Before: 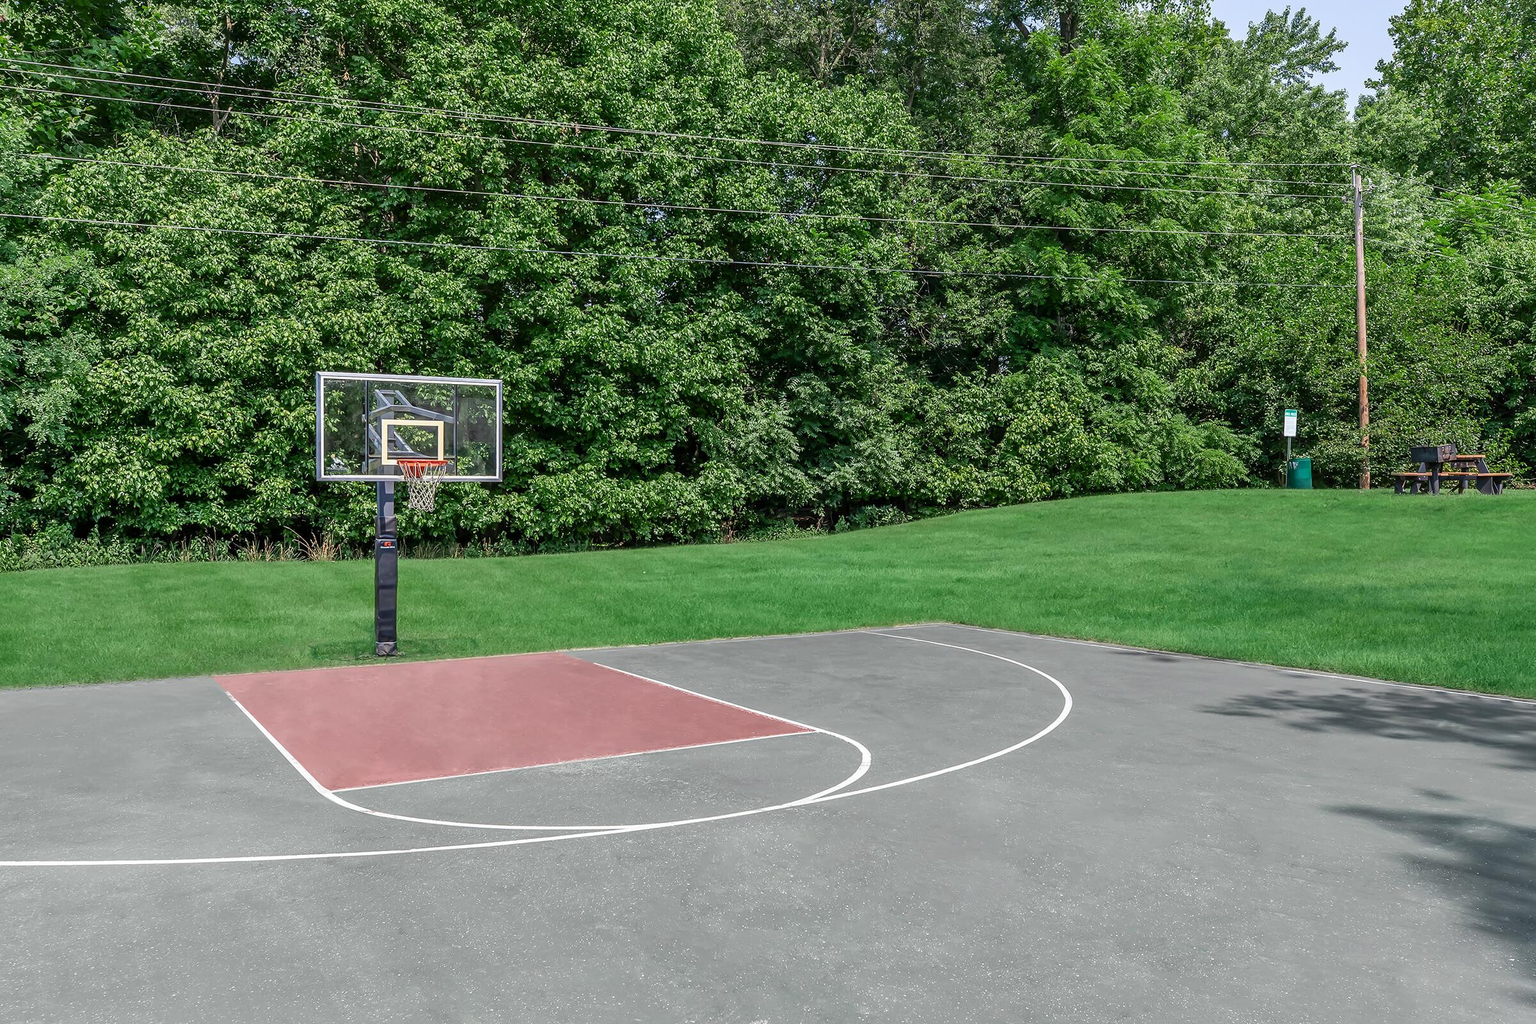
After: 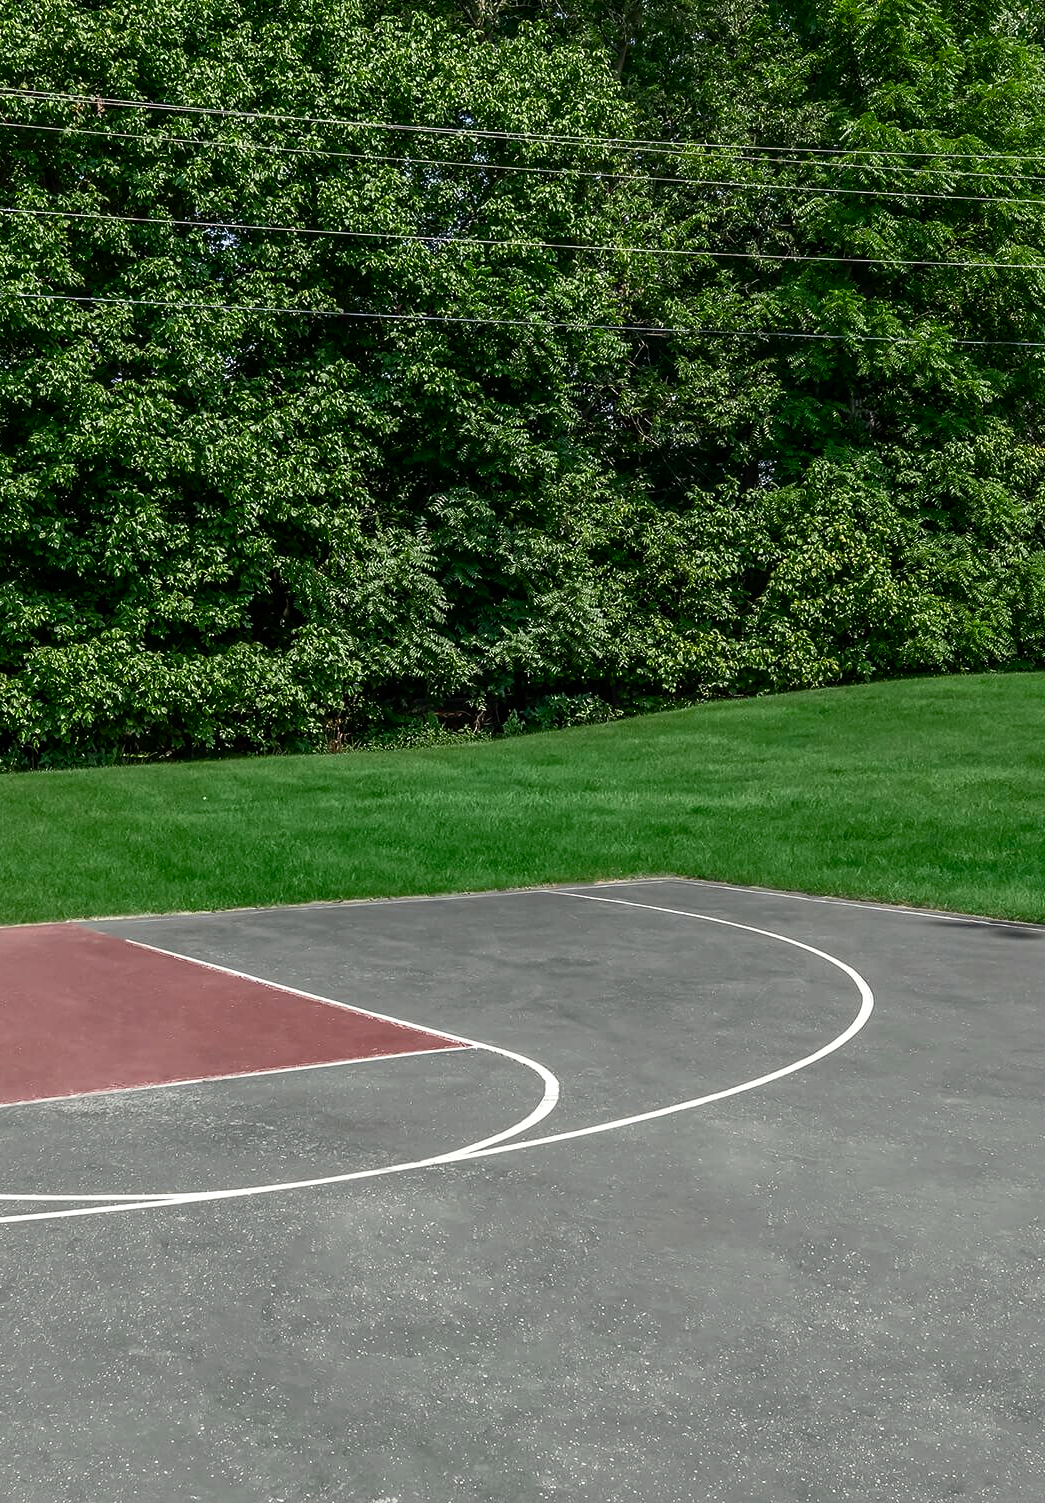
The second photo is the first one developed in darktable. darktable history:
color balance rgb: highlights gain › luminance 5.663%, highlights gain › chroma 1.337%, highlights gain › hue 88.28°, shadows fall-off 100.799%, perceptual saturation grading › global saturation 20%, perceptual saturation grading › highlights -25.496%, perceptual saturation grading › shadows 50.046%, perceptual brilliance grading › highlights 3.274%, perceptual brilliance grading › mid-tones -17.319%, perceptual brilliance grading › shadows -41.579%, mask middle-gray fulcrum 22.693%
crop: left 33.457%, top 6.026%, right 22.987%
